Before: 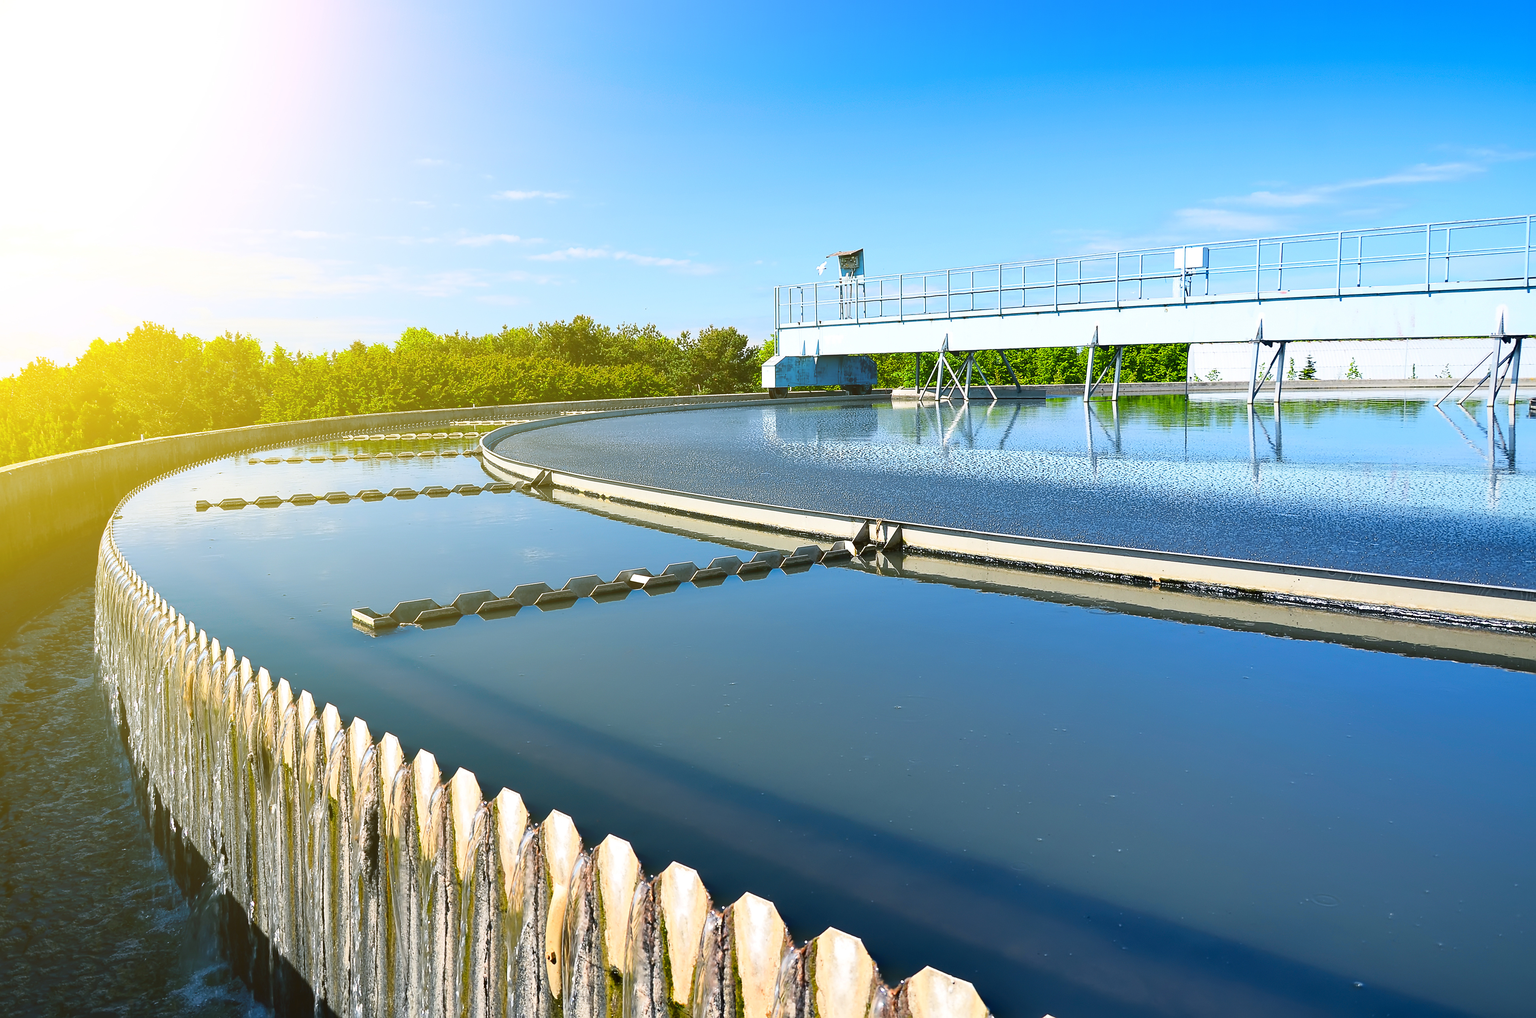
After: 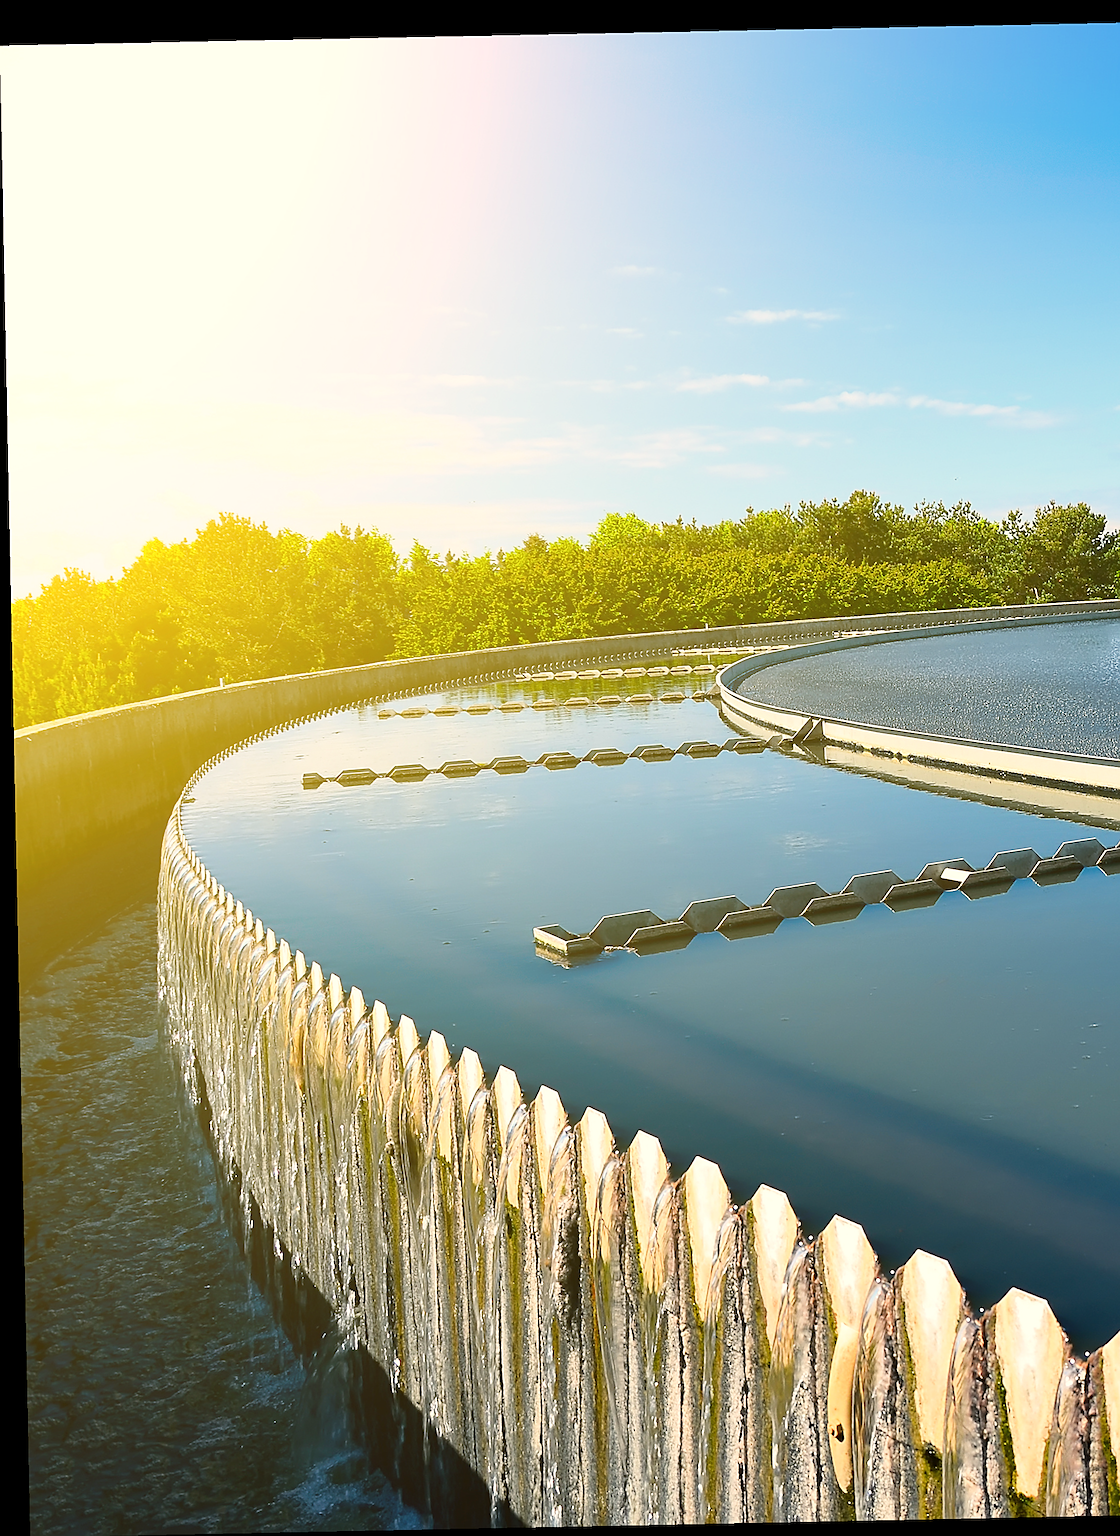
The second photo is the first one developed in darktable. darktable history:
crop and rotate: left 0%, top 0%, right 50.845%
white balance: red 1.045, blue 0.932
rotate and perspective: rotation -1.17°, automatic cropping off
sharpen: on, module defaults
